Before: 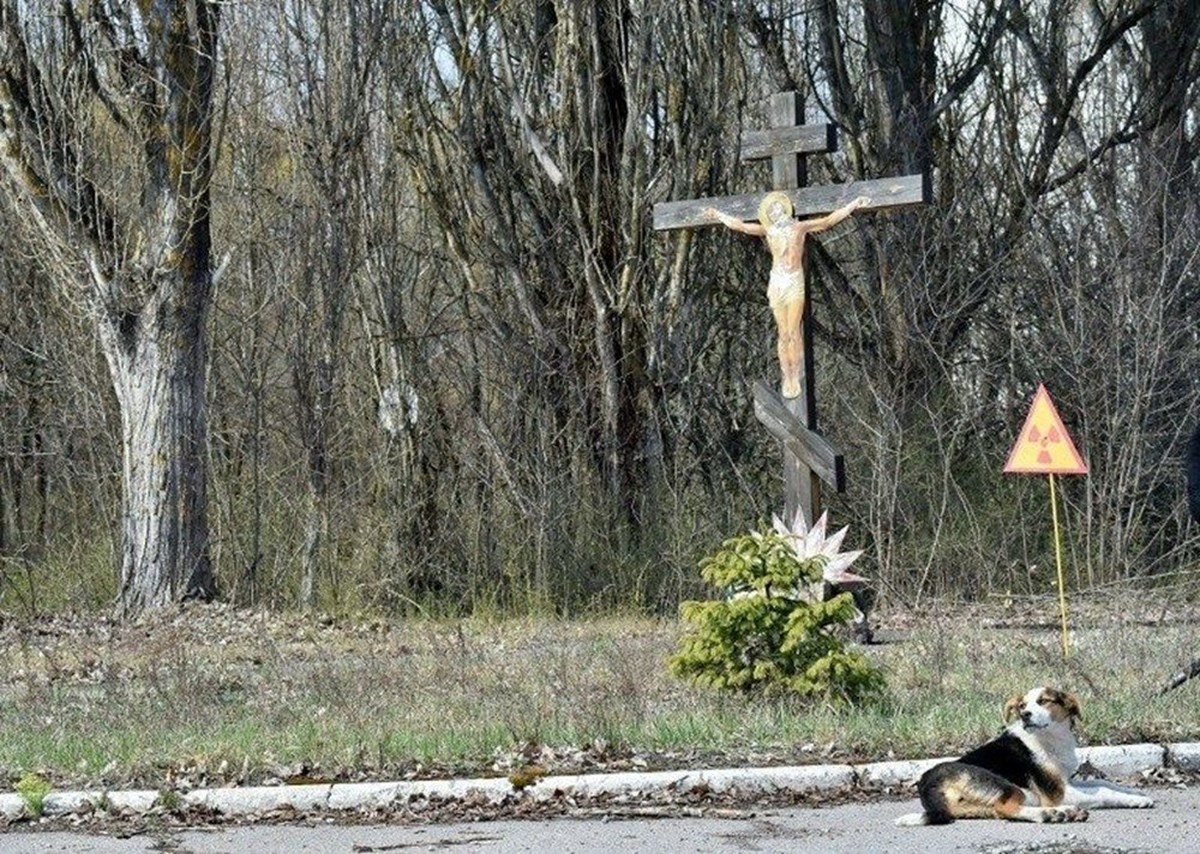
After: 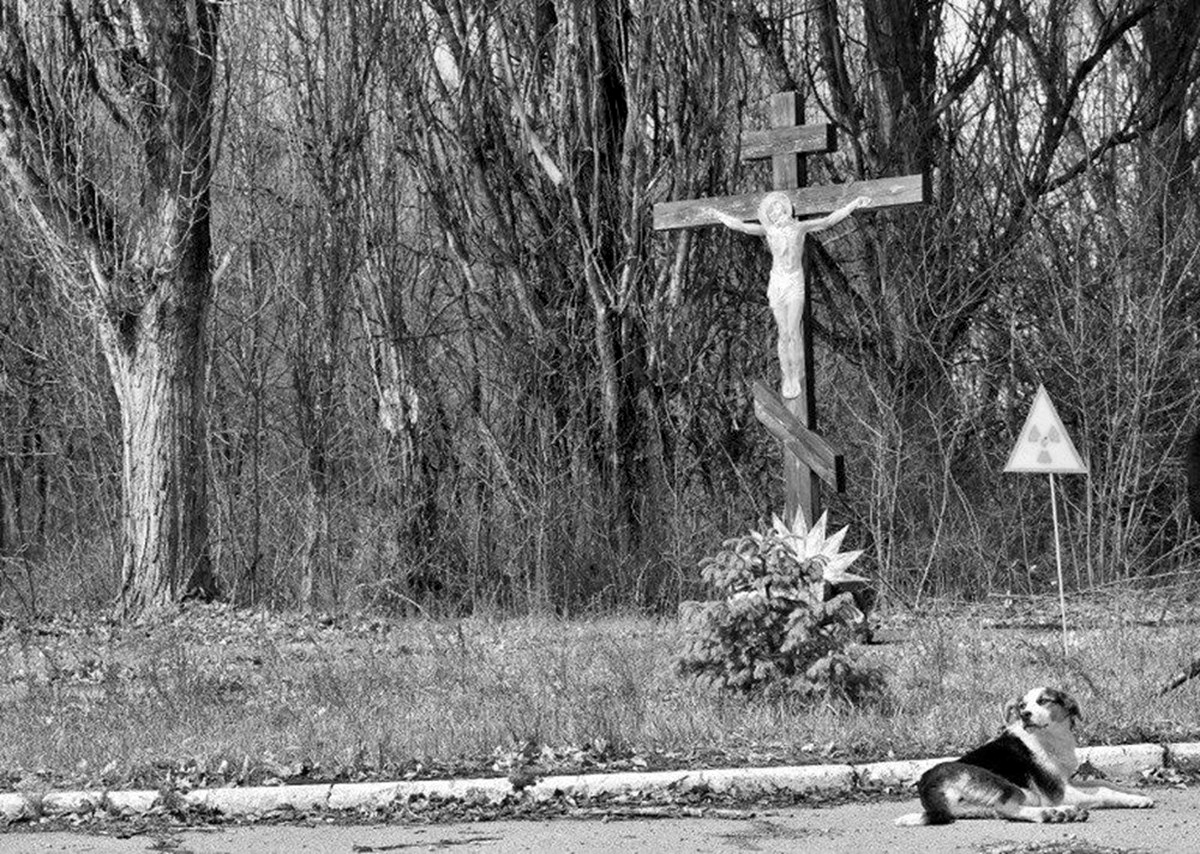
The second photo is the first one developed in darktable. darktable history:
color calibration: output gray [0.714, 0.278, 0, 0], illuminant as shot in camera, x 0.379, y 0.397, temperature 4129.38 K
local contrast: mode bilateral grid, contrast 20, coarseness 51, detail 119%, midtone range 0.2
